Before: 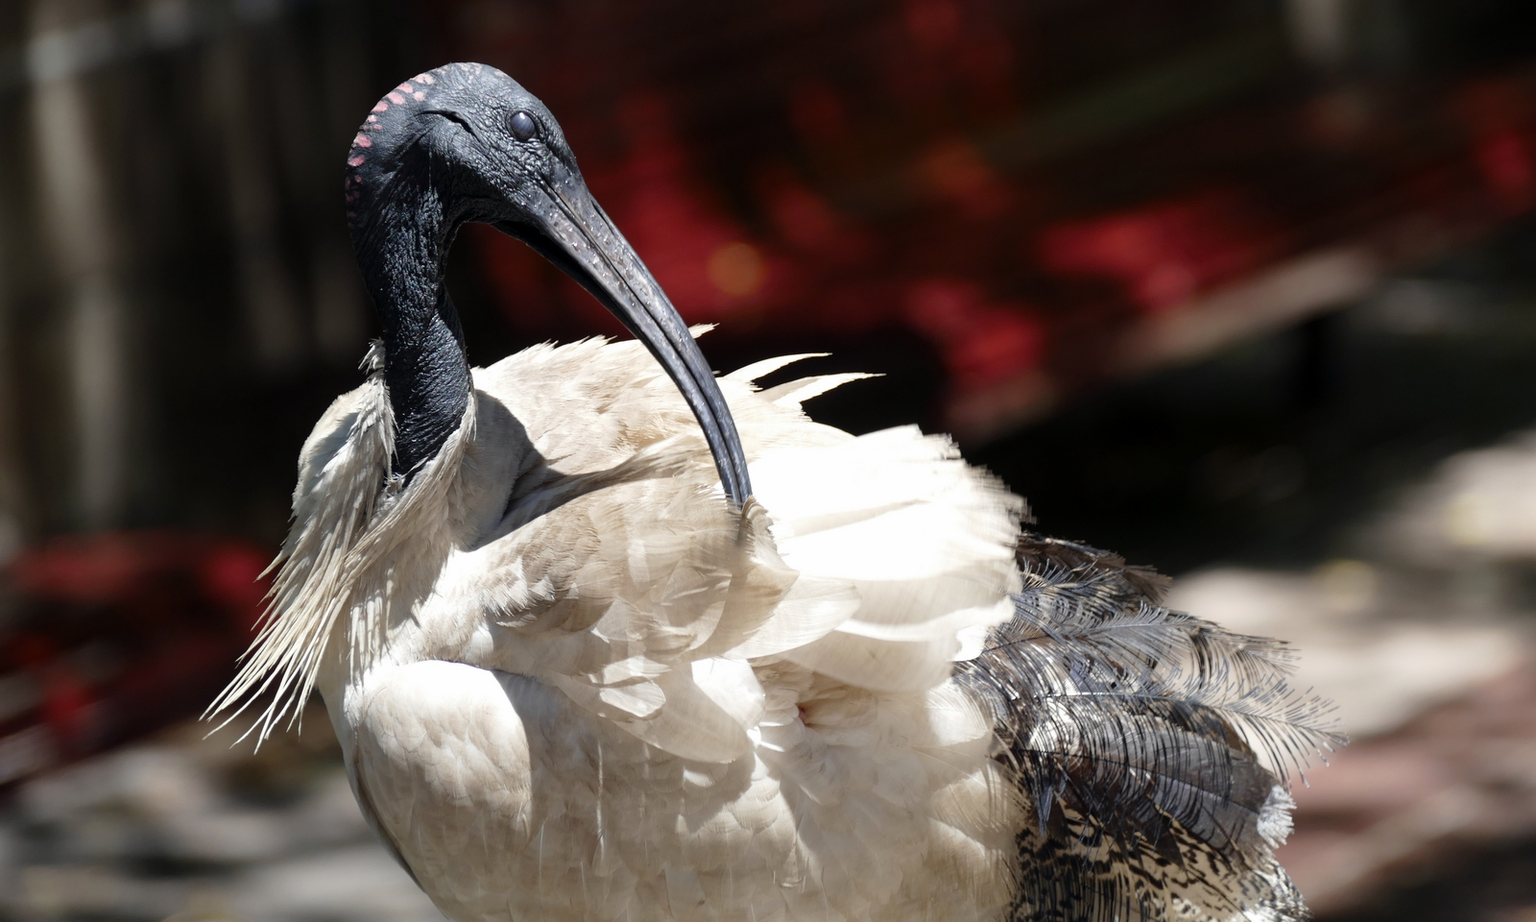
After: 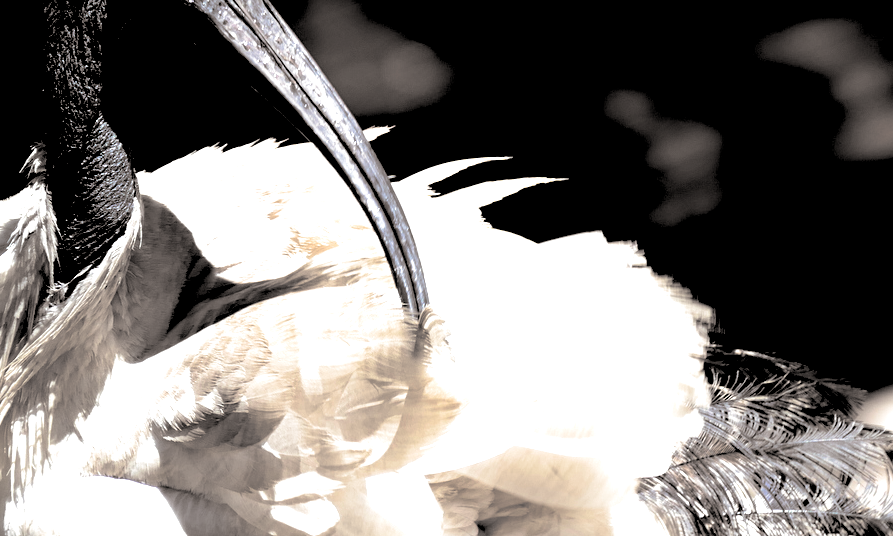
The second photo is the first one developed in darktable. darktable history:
crop and rotate: left 22.13%, top 22.054%, right 22.026%, bottom 22.102%
split-toning: shadows › hue 26°, shadows › saturation 0.09, highlights › hue 40°, highlights › saturation 0.18, balance -63, compress 0%
exposure: black level correction 0.035, exposure 0.9 EV, compensate highlight preservation false
